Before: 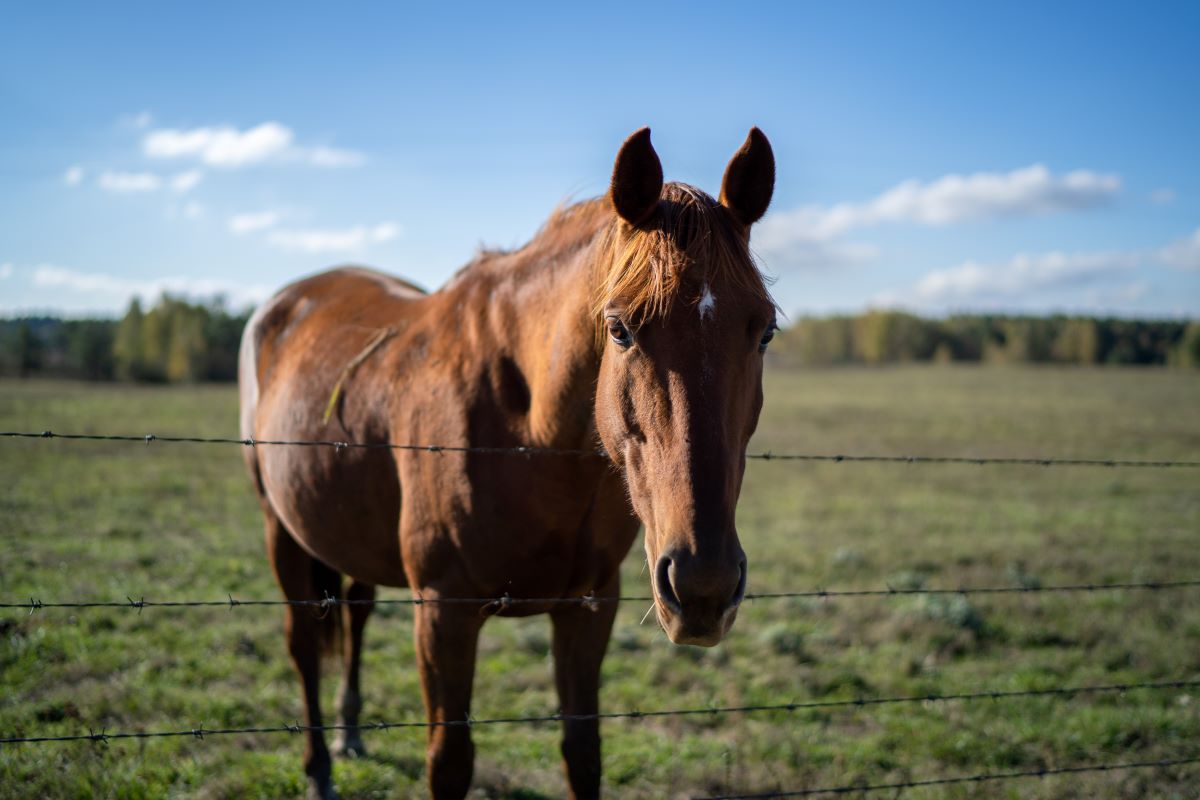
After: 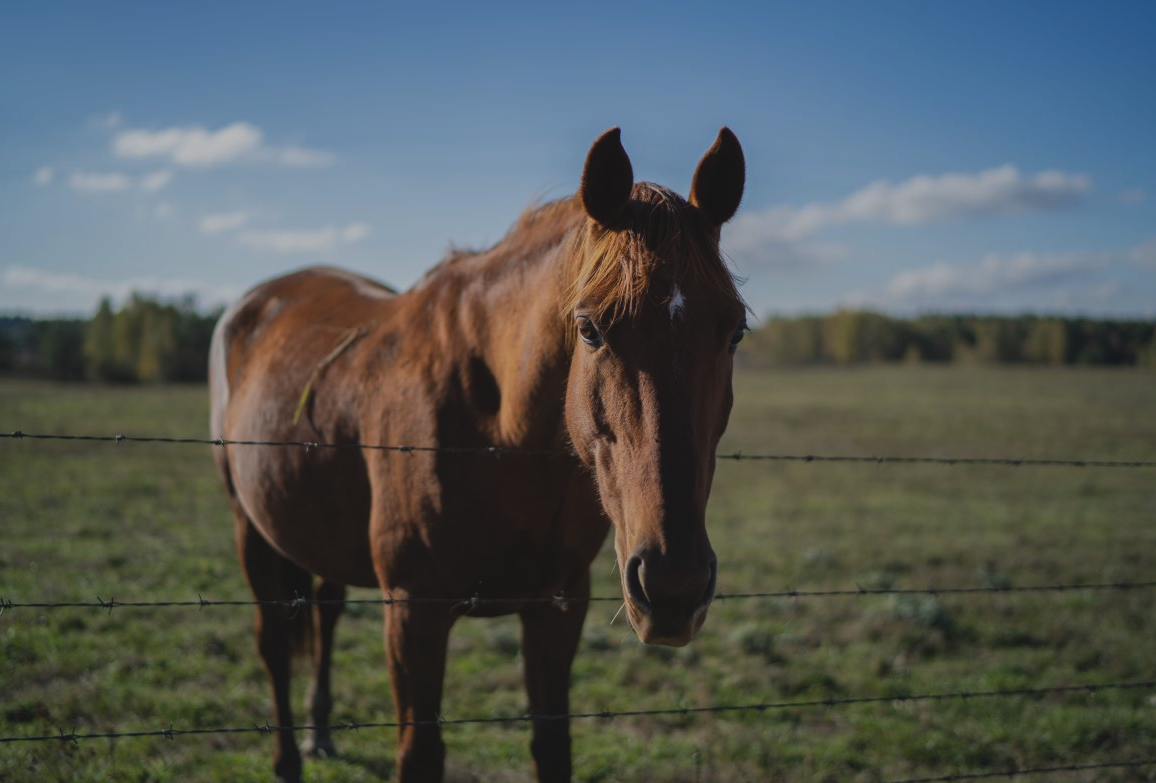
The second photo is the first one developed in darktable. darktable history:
exposure: black level correction -0.016, exposure -1.063 EV, compensate highlight preservation false
crop and rotate: left 2.582%, right 1.076%, bottom 2.027%
